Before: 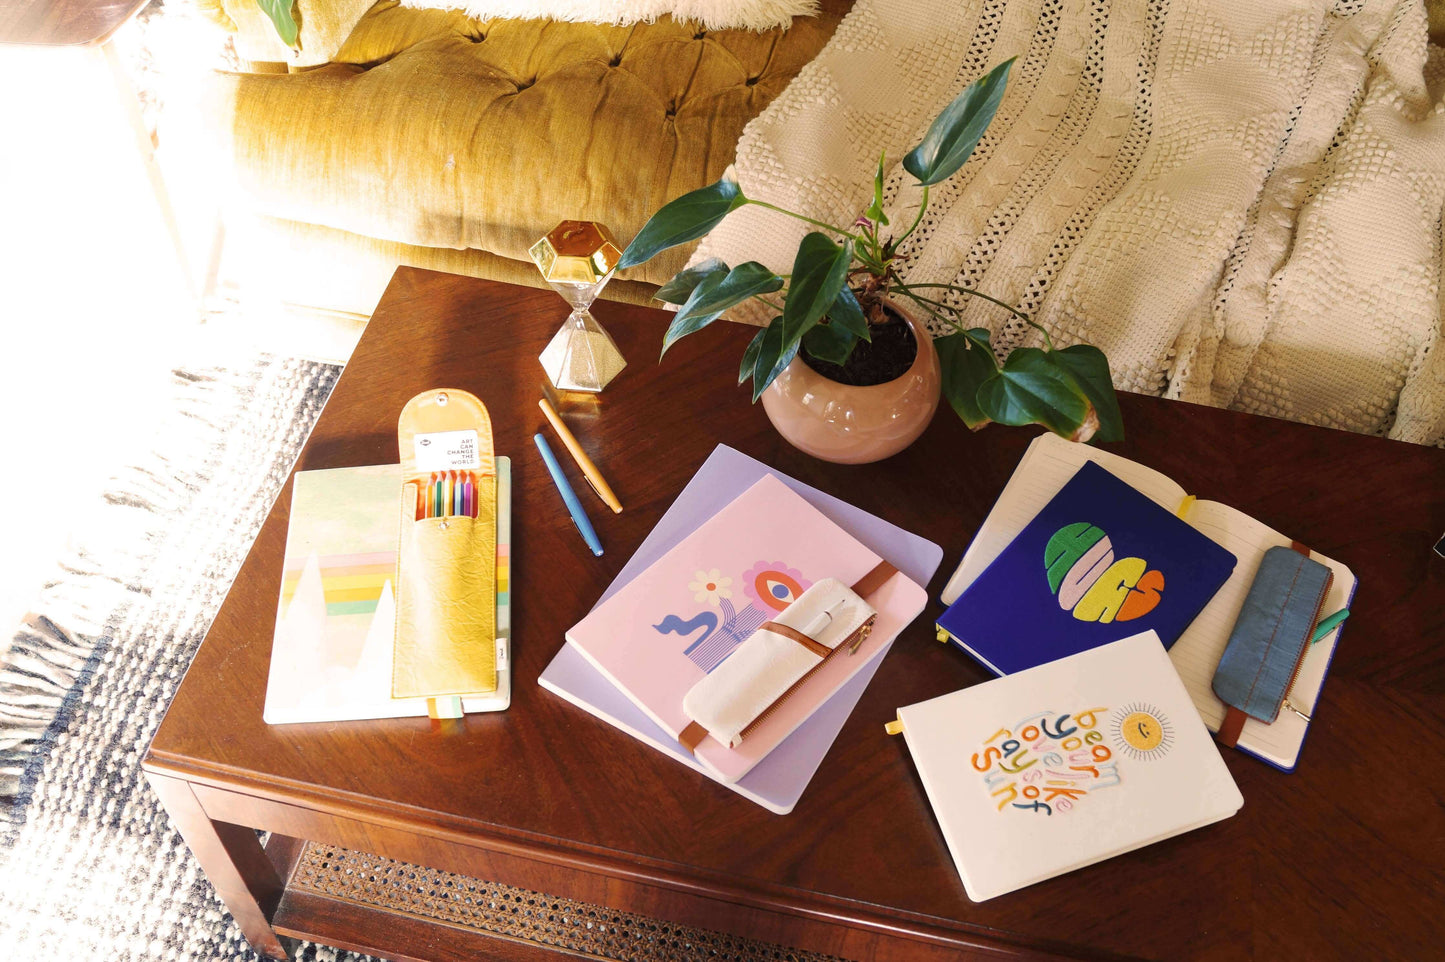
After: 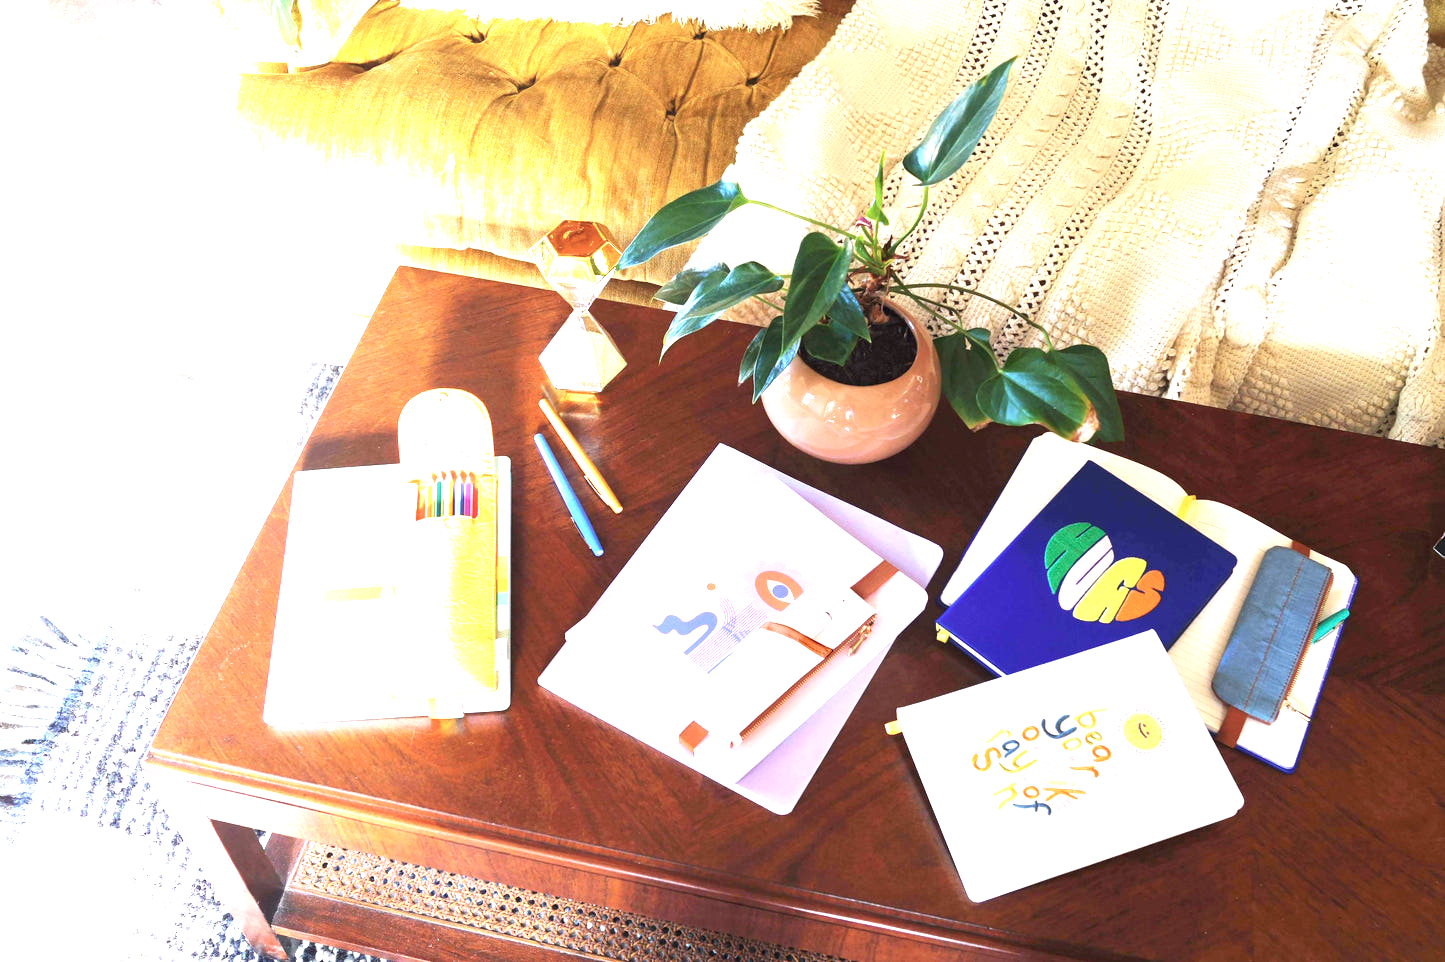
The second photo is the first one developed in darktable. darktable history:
color calibration: x 0.38, y 0.39, temperature 4086.04 K
exposure: exposure 1.5 EV, compensate highlight preservation false
